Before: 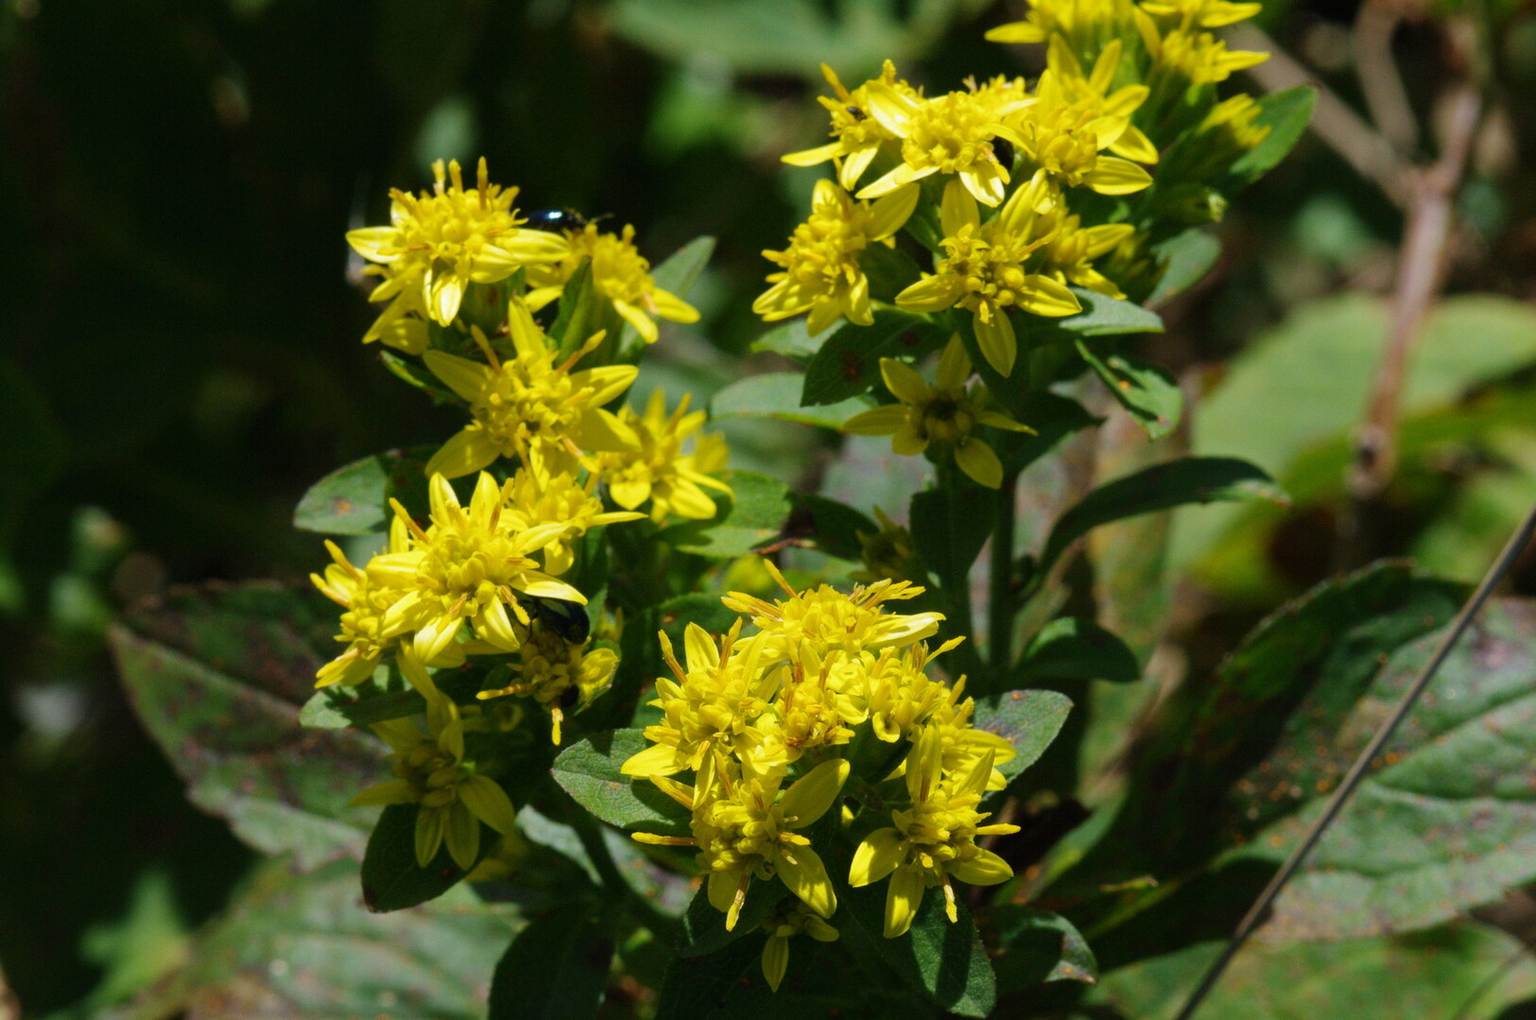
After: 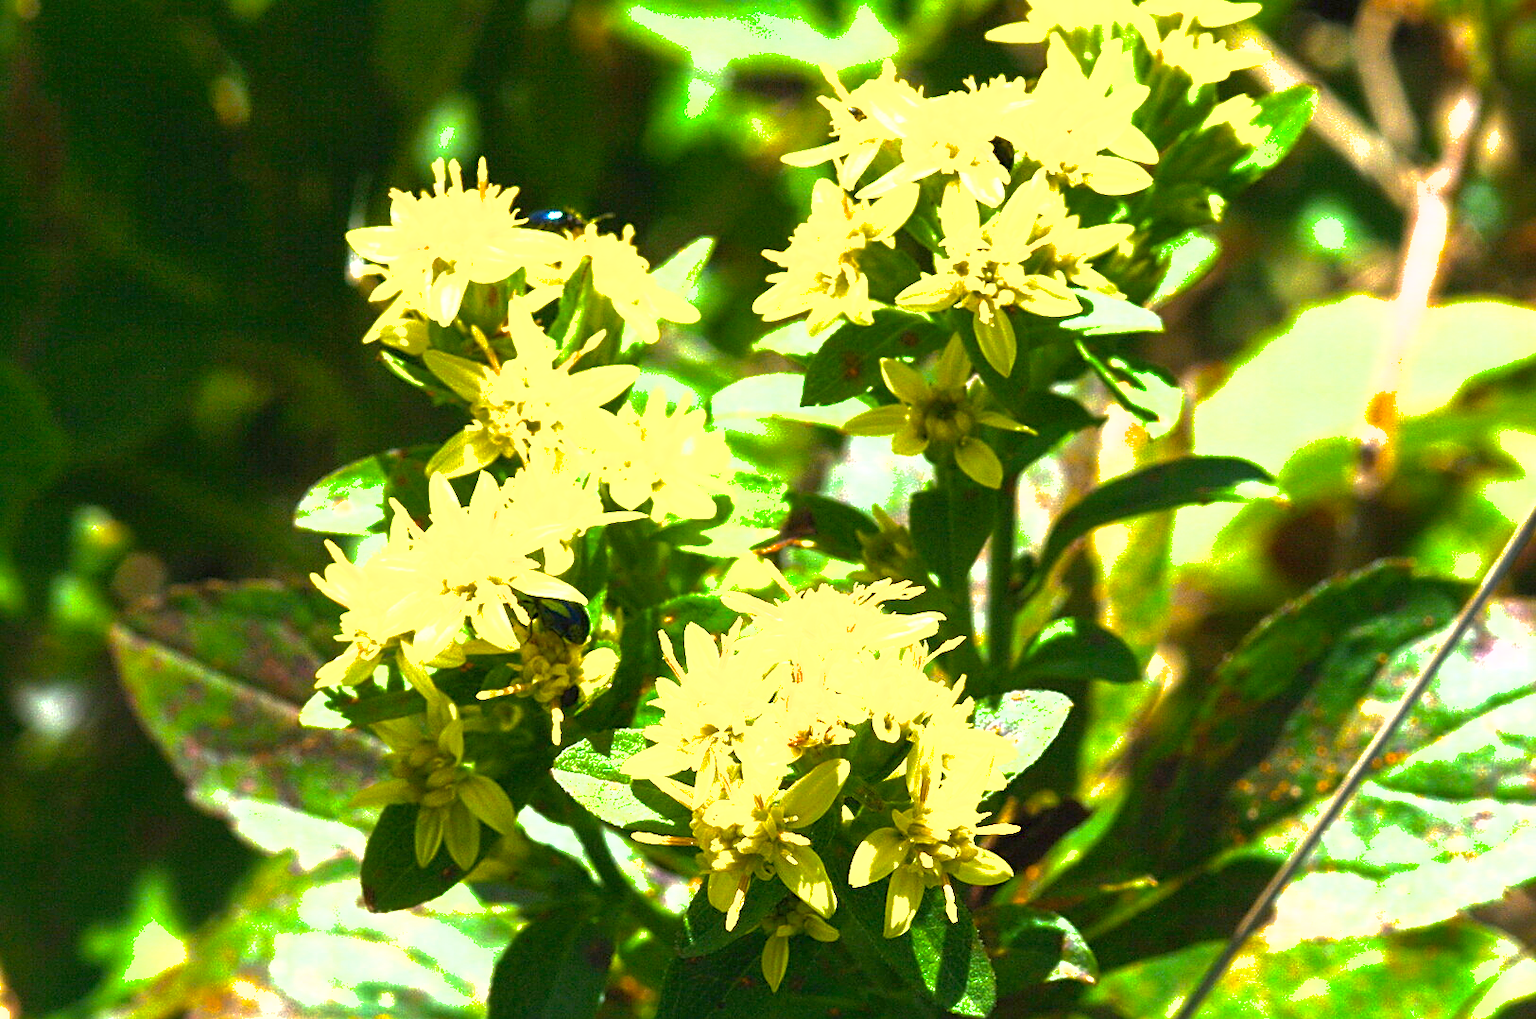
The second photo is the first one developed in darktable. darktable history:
shadows and highlights: on, module defaults
color balance rgb: perceptual saturation grading › global saturation 1.776%, perceptual saturation grading › highlights -2.488%, perceptual saturation grading › mid-tones 3.786%, perceptual saturation grading › shadows 7.905%, perceptual brilliance grading › global brilliance 34.424%, perceptual brilliance grading › highlights 50.151%, perceptual brilliance grading › mid-tones 59.541%, perceptual brilliance grading › shadows 34.865%, global vibrance 20%
sharpen: on, module defaults
